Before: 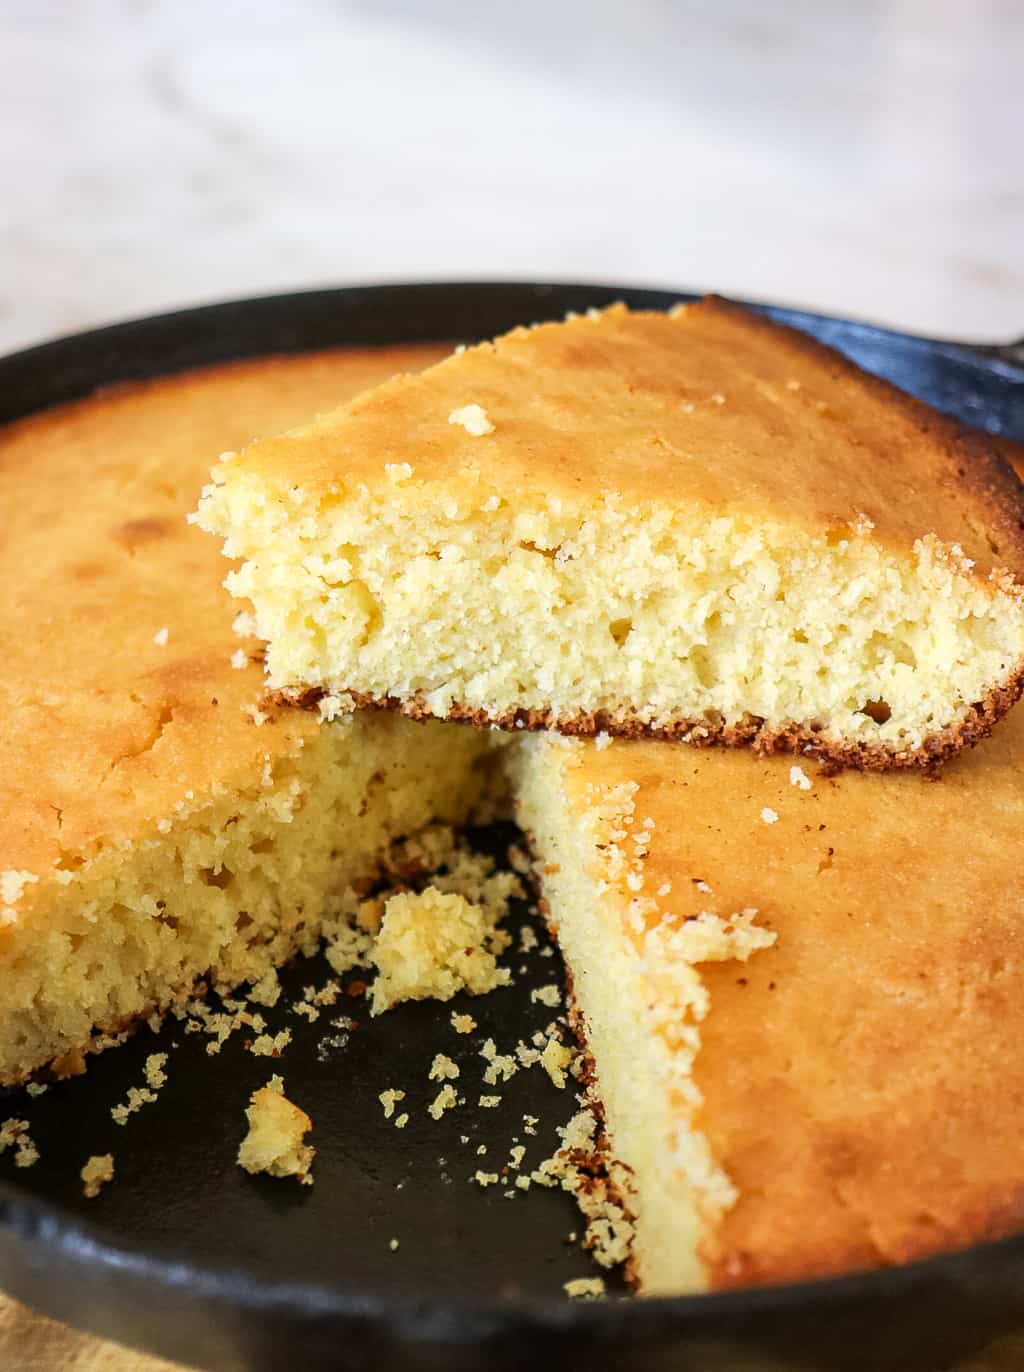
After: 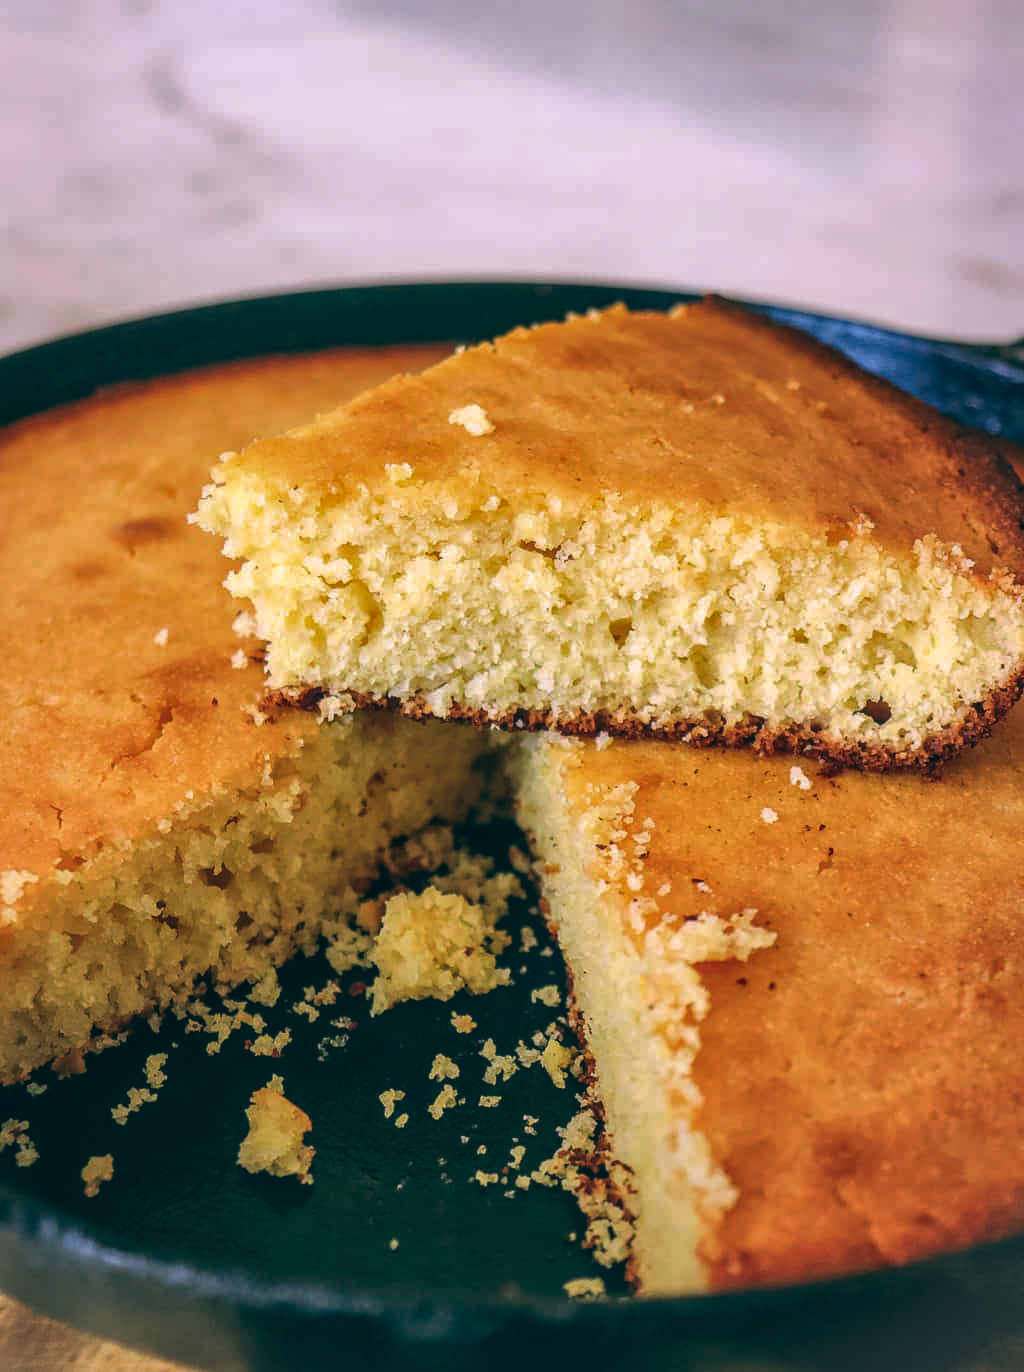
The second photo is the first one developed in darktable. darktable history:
color balance: lift [1.016, 0.983, 1, 1.017], gamma [0.78, 1.018, 1.043, 0.957], gain [0.786, 1.063, 0.937, 1.017], input saturation 118.26%, contrast 13.43%, contrast fulcrum 21.62%, output saturation 82.76%
shadows and highlights: on, module defaults
local contrast: on, module defaults
vignetting: fall-off start 100%, brightness 0.05, saturation 0
